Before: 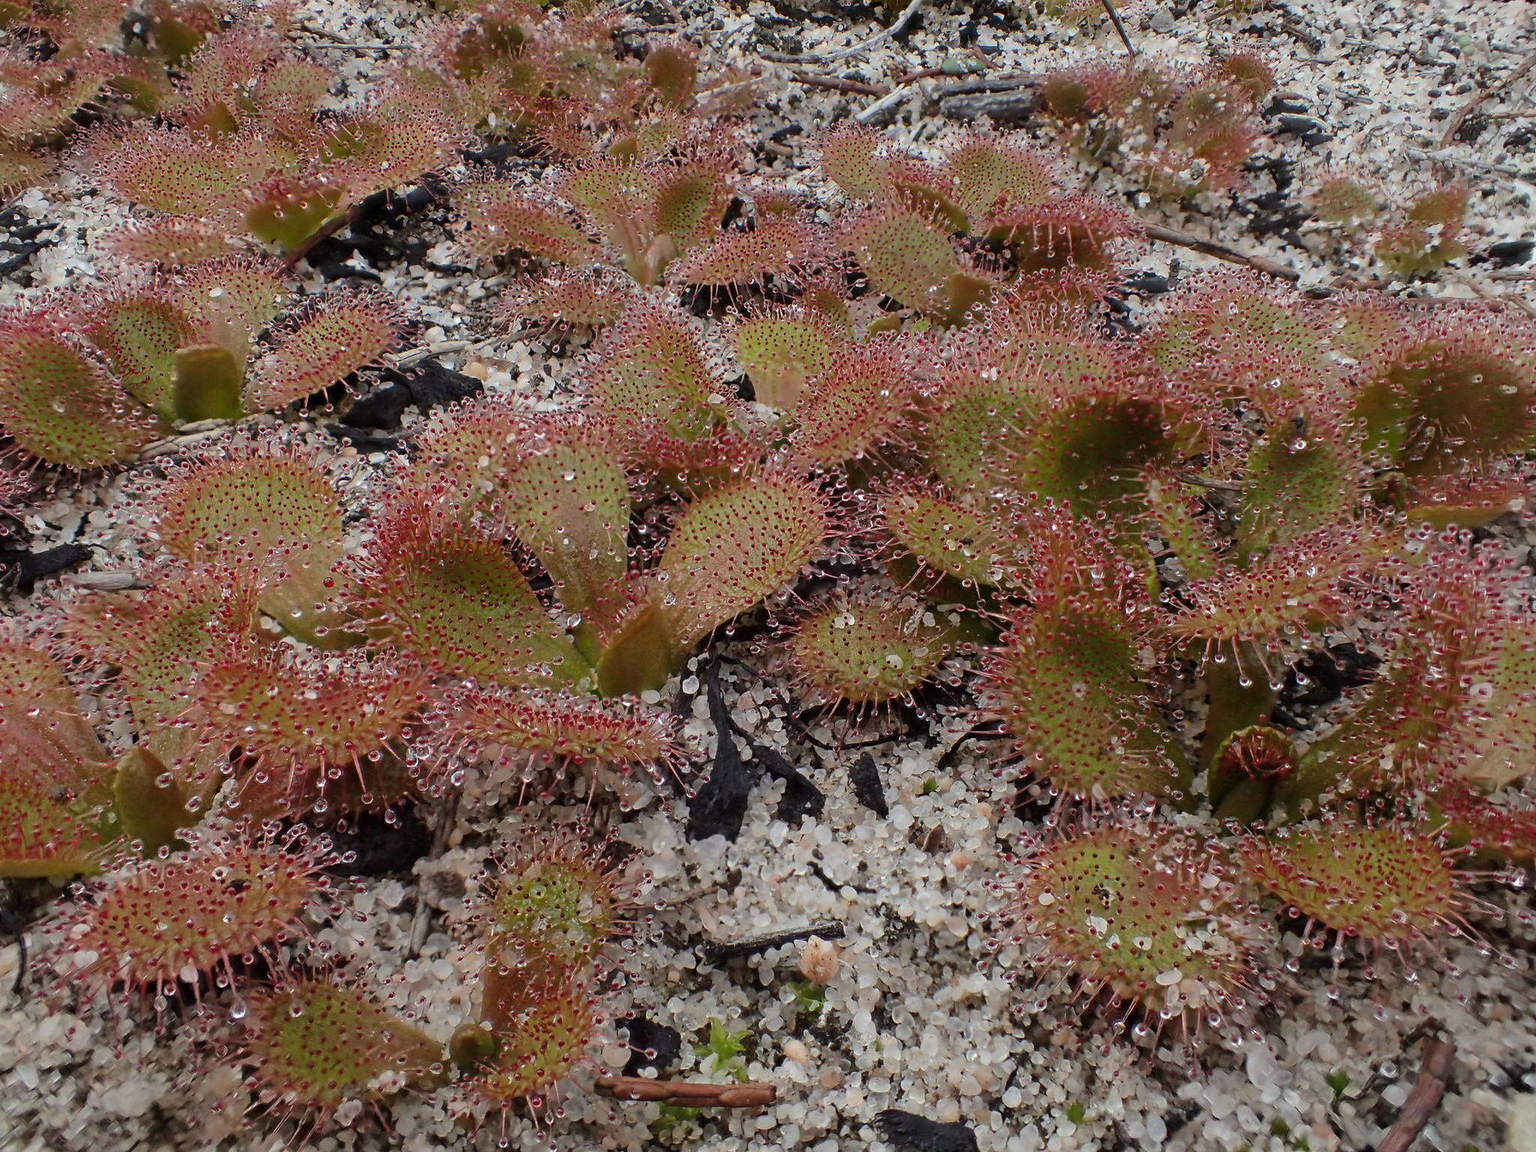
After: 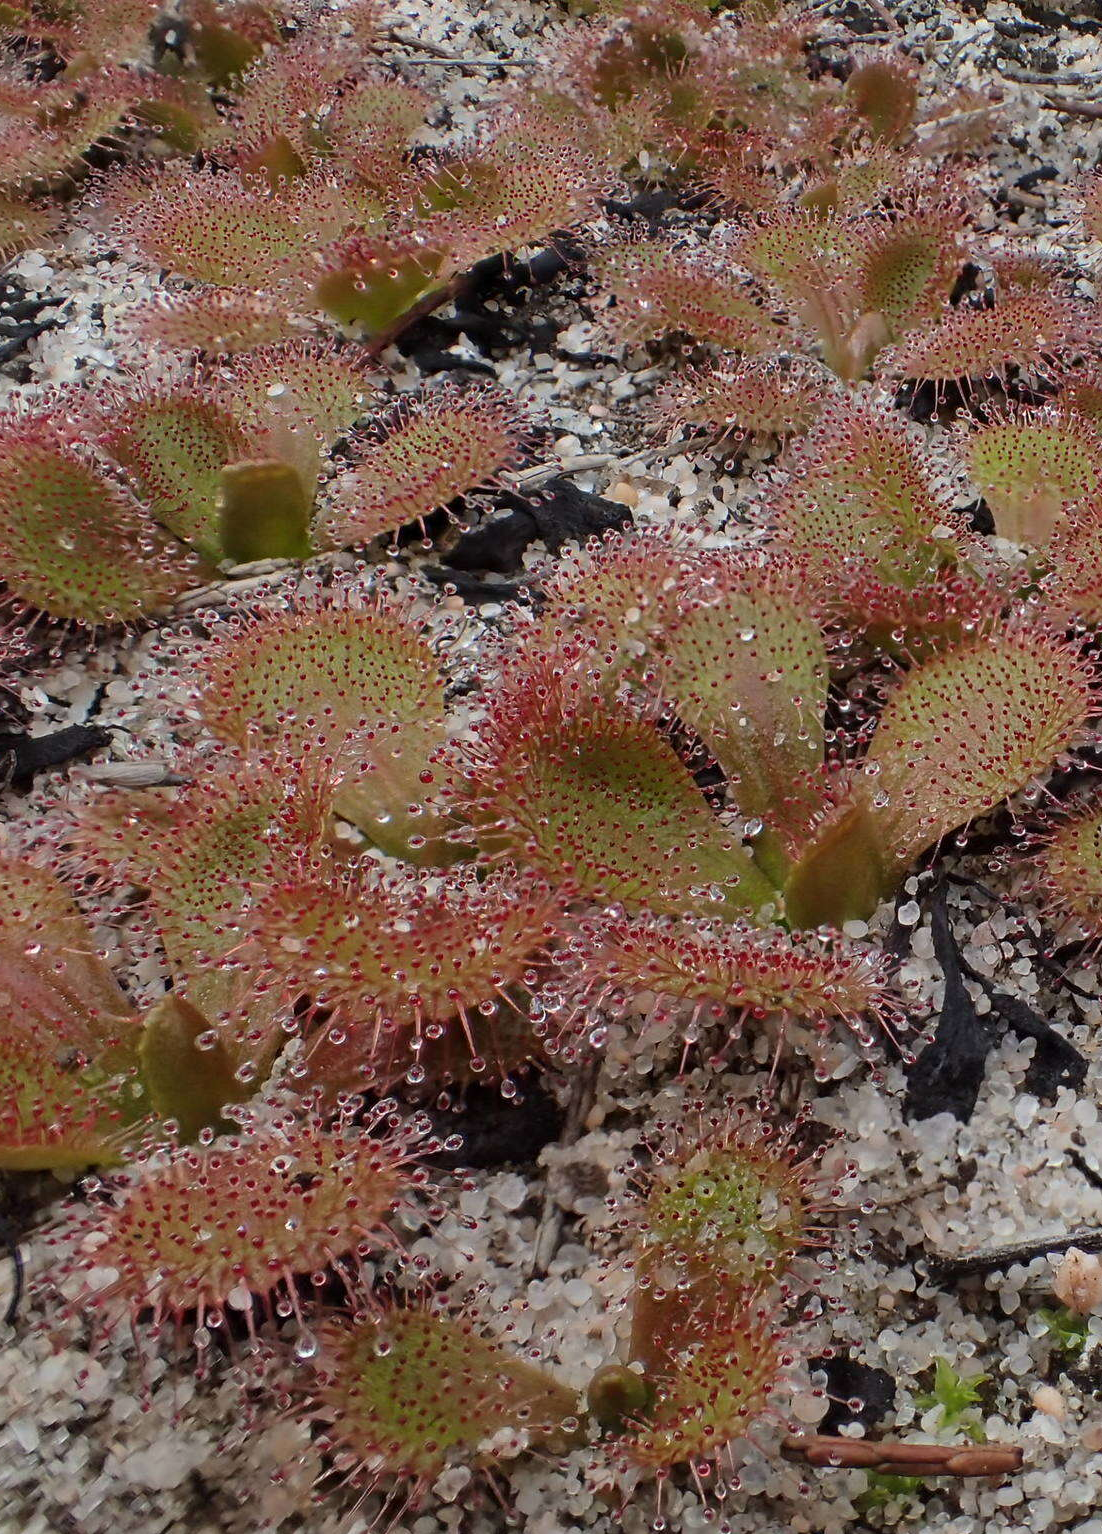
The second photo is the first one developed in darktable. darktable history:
tone equalizer: on, module defaults
crop: left 0.587%, right 45.588%, bottom 0.086%
color correction: saturation 0.99
